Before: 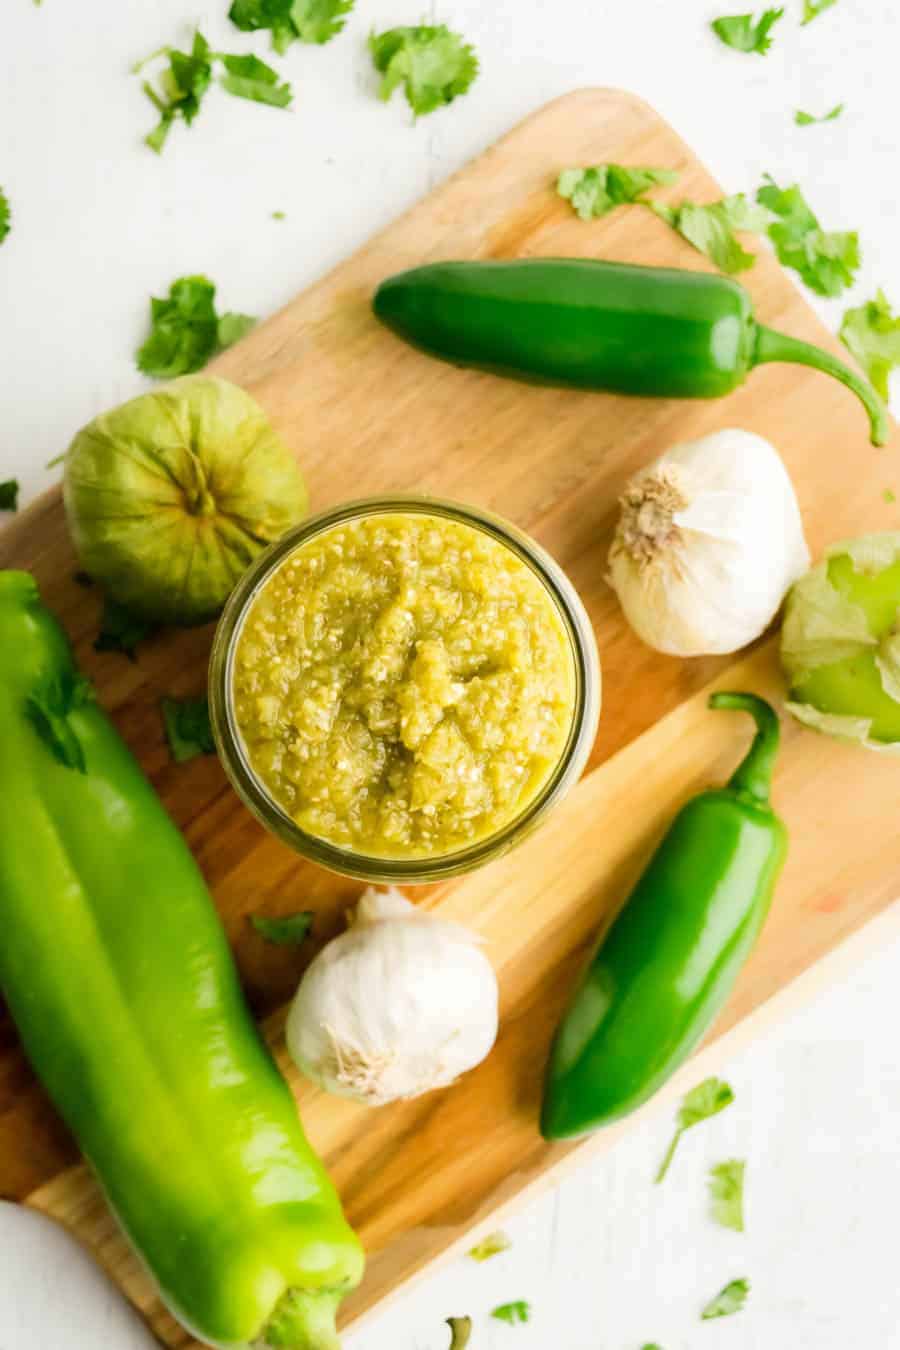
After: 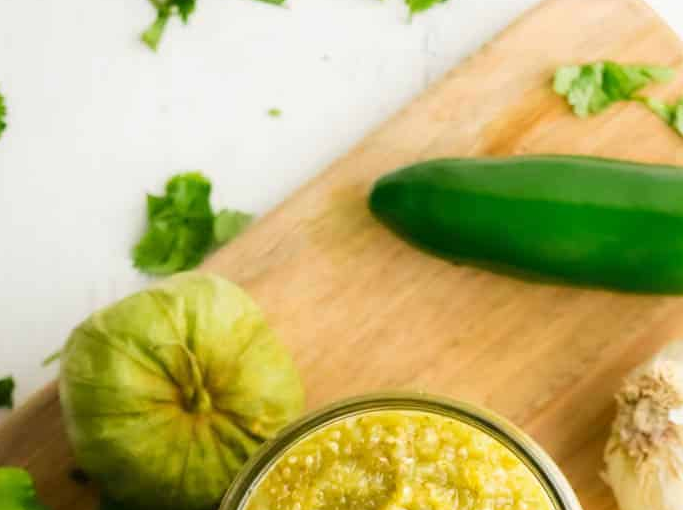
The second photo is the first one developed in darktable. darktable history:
crop: left 0.507%, top 7.633%, right 23.589%, bottom 54.537%
